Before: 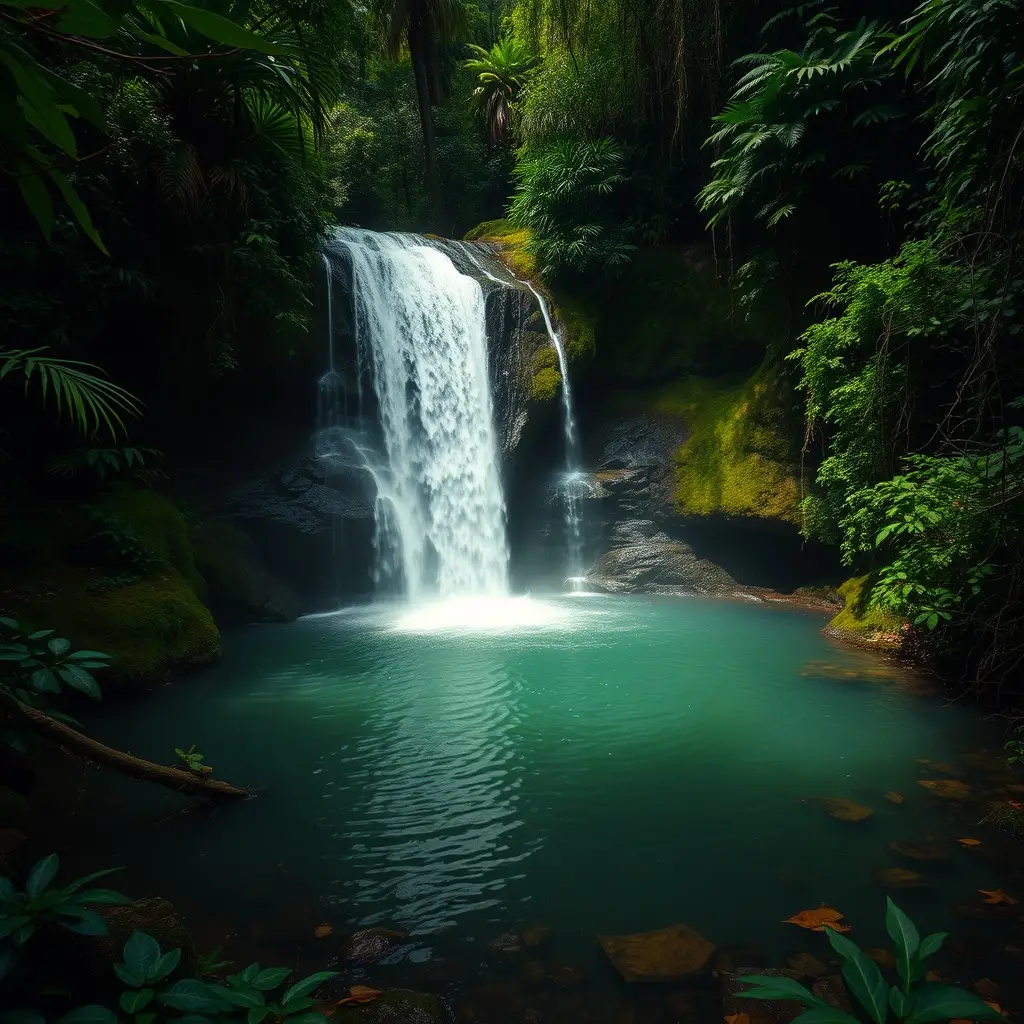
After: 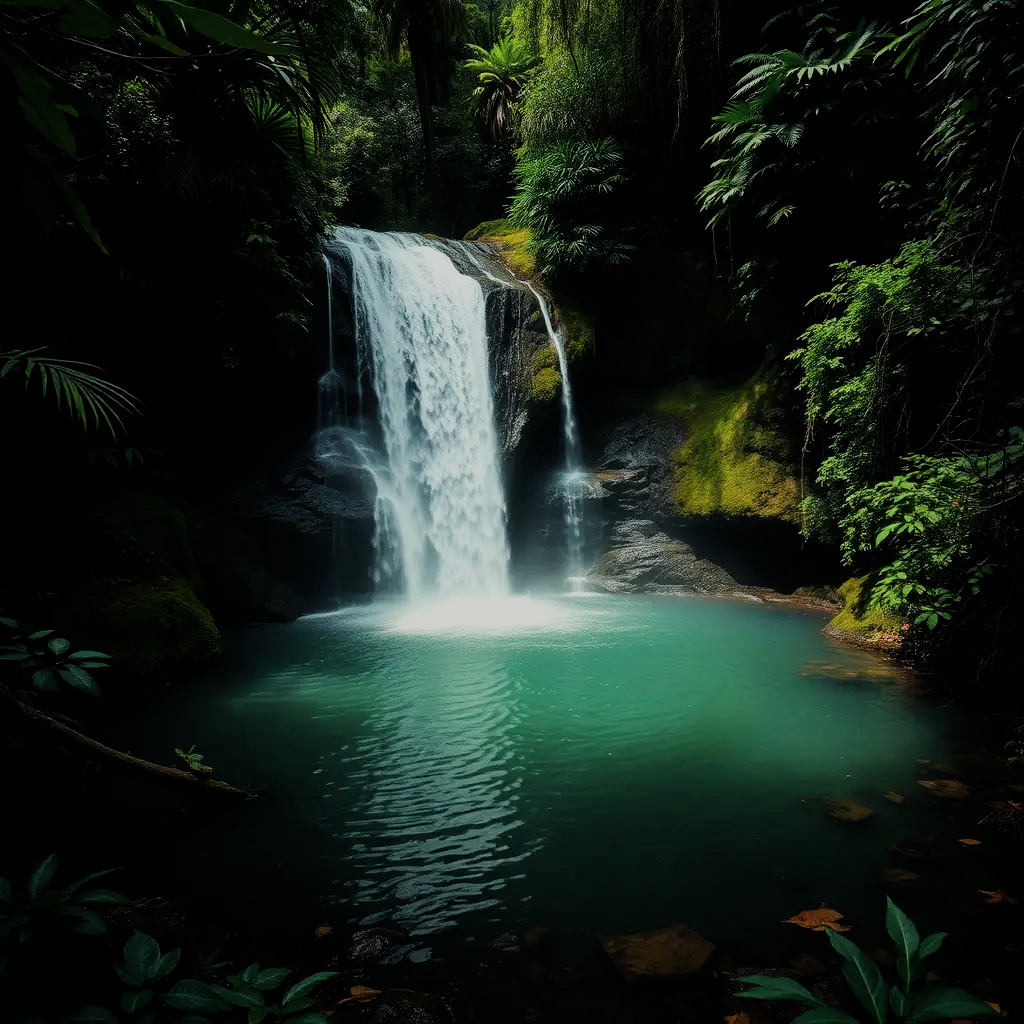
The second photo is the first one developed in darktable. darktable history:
filmic rgb: black relative exposure -9.22 EV, white relative exposure 6.77 EV, hardness 3.07, contrast 1.05
shadows and highlights: shadows 24.5, highlights -78.15, soften with gaussian
